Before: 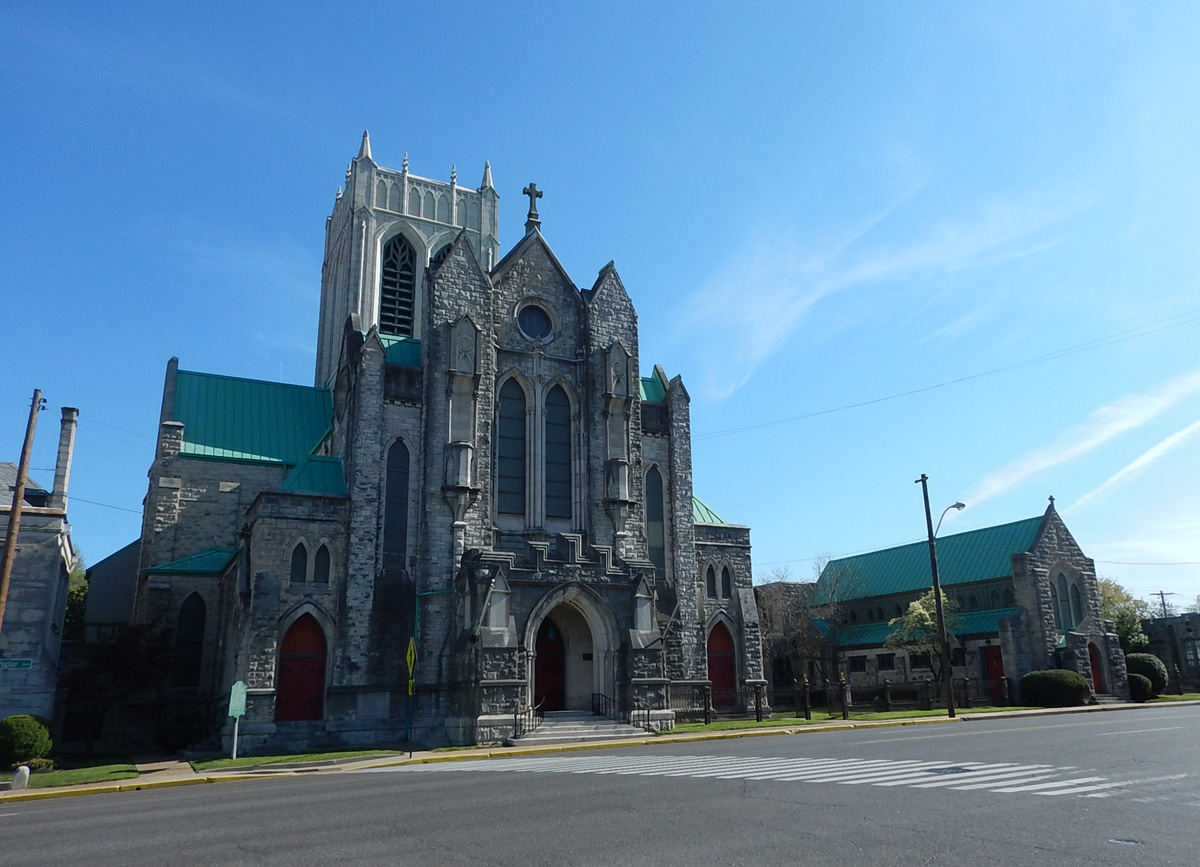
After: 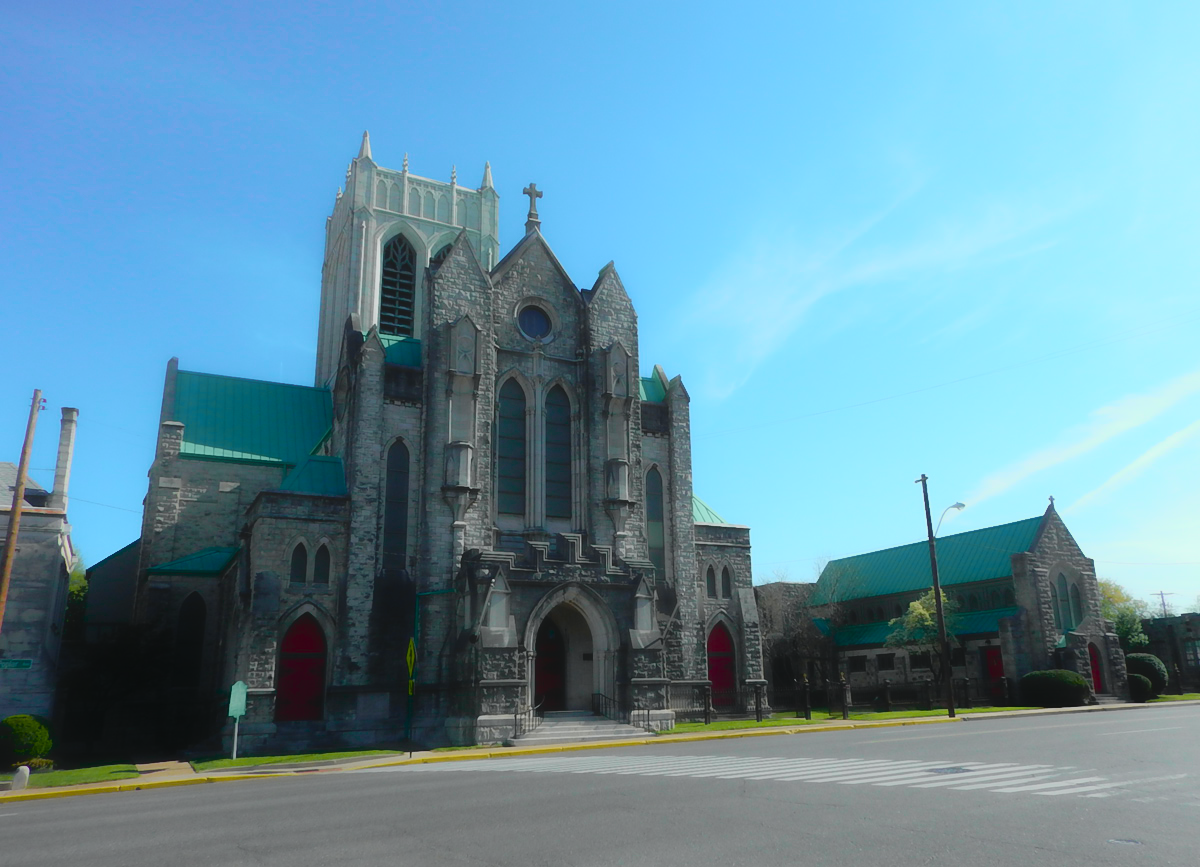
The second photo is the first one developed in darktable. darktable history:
contrast equalizer: octaves 7, y [[0.5, 0.542, 0.583, 0.625, 0.667, 0.708], [0.5 ×6], [0.5 ×6], [0, 0.033, 0.067, 0.1, 0.133, 0.167], [0, 0.05, 0.1, 0.15, 0.2, 0.25]], mix -0.98
tone curve: curves: ch0 [(0, 0.013) (0.137, 0.121) (0.326, 0.386) (0.489, 0.573) (0.663, 0.749) (0.854, 0.897) (1, 0.974)]; ch1 [(0, 0) (0.366, 0.367) (0.475, 0.453) (0.494, 0.493) (0.504, 0.497) (0.544, 0.579) (0.562, 0.619) (0.622, 0.694) (1, 1)]; ch2 [(0, 0) (0.333, 0.346) (0.375, 0.375) (0.424, 0.43) (0.476, 0.492) (0.502, 0.503) (0.533, 0.541) (0.572, 0.615) (0.605, 0.656) (0.641, 0.709) (1, 1)], color space Lab, independent channels, preserve colors none
